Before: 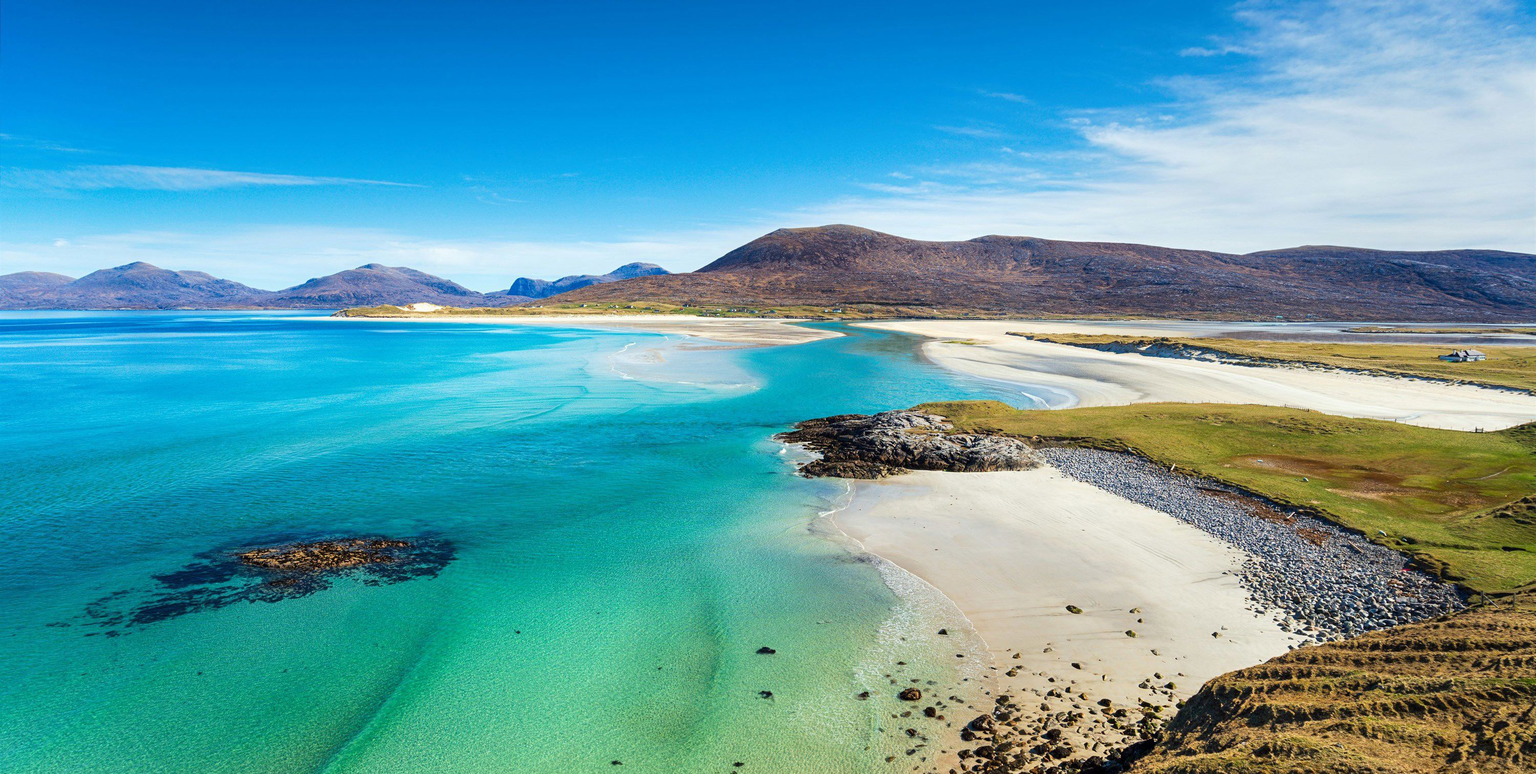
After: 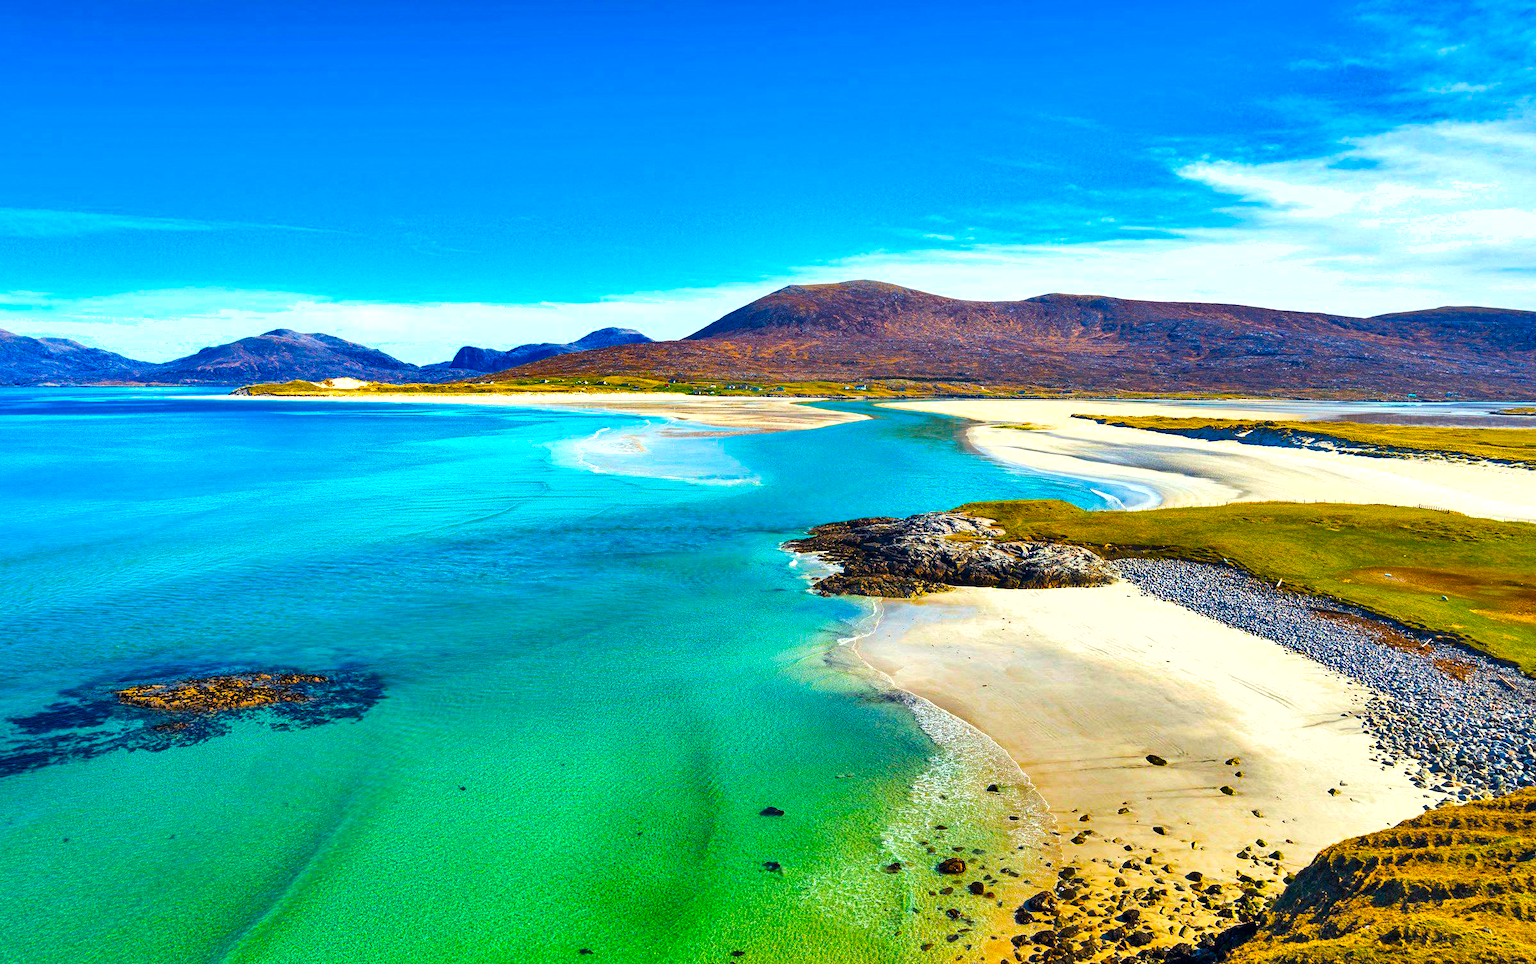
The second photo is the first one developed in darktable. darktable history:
crop and rotate: left 9.594%, right 10.183%
shadows and highlights: radius 108.22, shadows 44.81, highlights -66.22, low approximation 0.01, soften with gaussian
color correction: highlights a* 0.207, highlights b* 2.73, shadows a* -1.18, shadows b* -4.53
exposure: exposure 0.464 EV, compensate exposure bias true, compensate highlight preservation false
color balance rgb: perceptual saturation grading › global saturation 65.583%, perceptual saturation grading › highlights 50.713%, perceptual saturation grading › shadows 29.642%, global vibrance 15.062%
